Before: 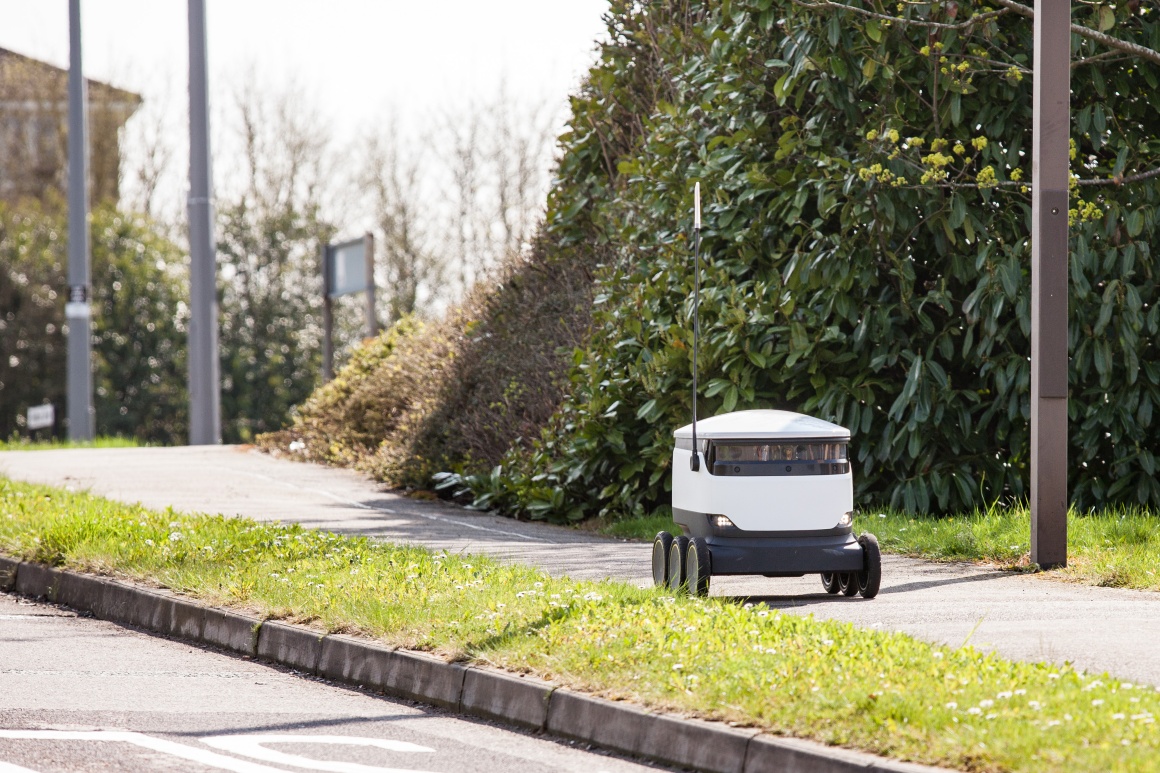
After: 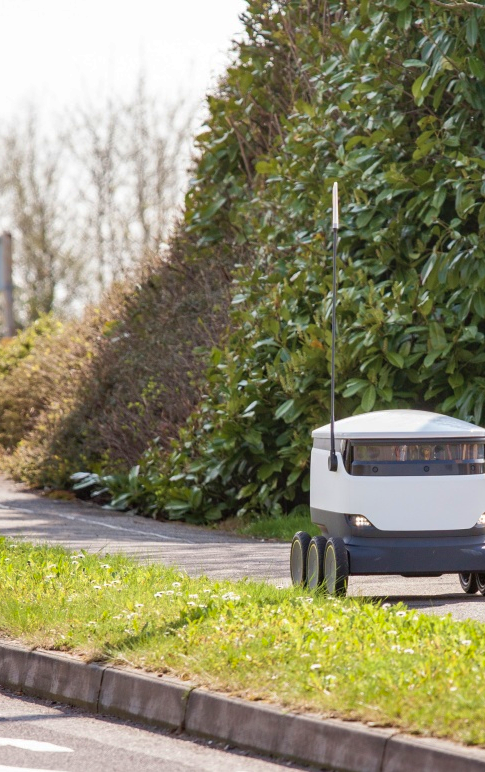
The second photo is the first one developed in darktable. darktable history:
velvia: on, module defaults
shadows and highlights: on, module defaults
crop: left 31.222%, right 26.917%
